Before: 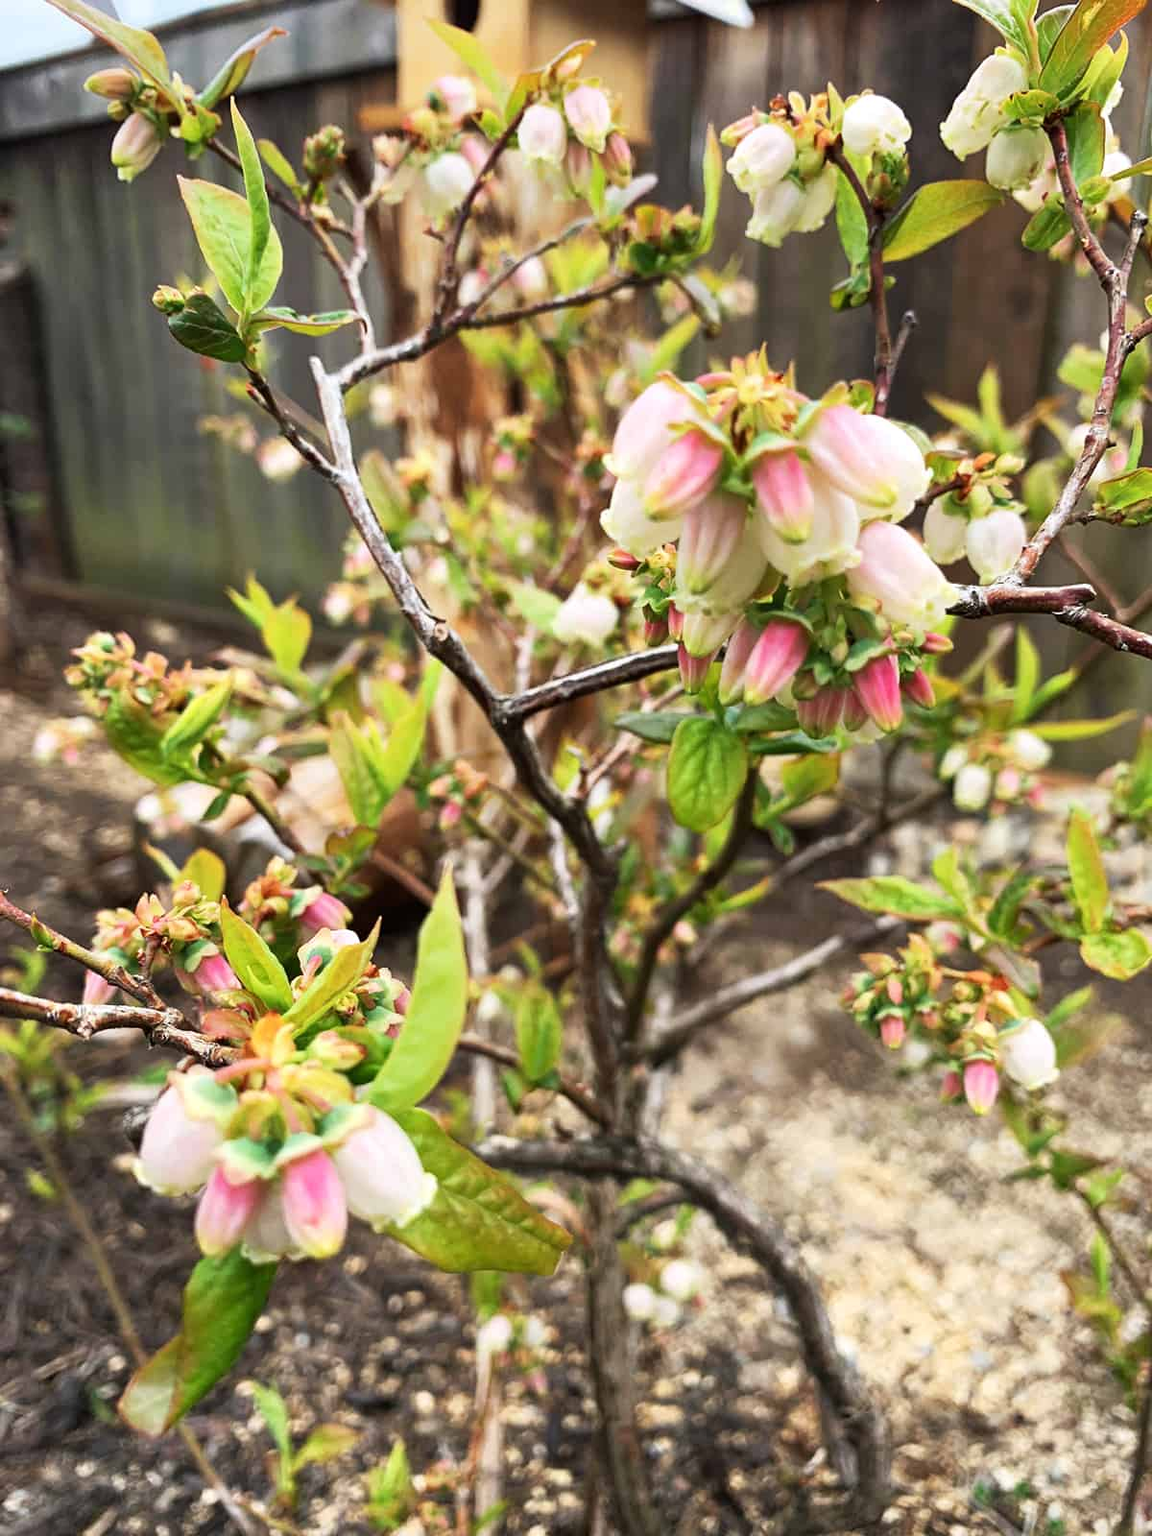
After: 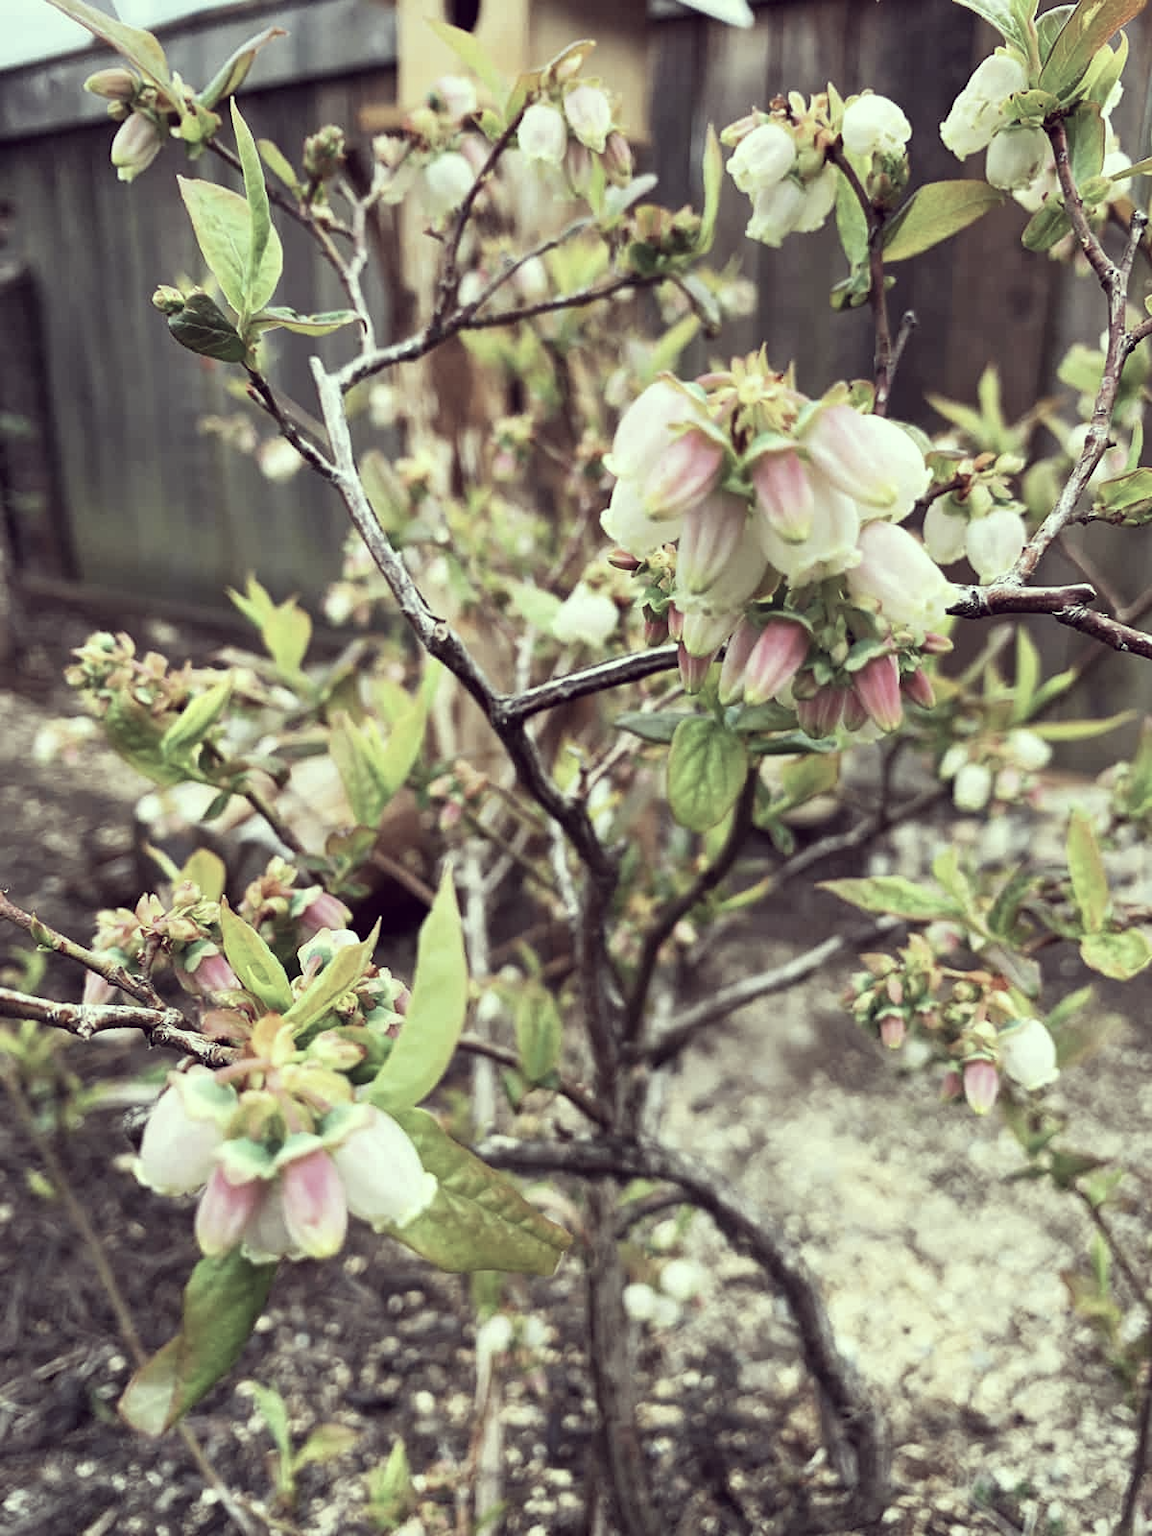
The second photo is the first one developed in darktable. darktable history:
color correction: highlights a* -20.96, highlights b* 19.98, shadows a* 19.68, shadows b* -20.41, saturation 0.45
